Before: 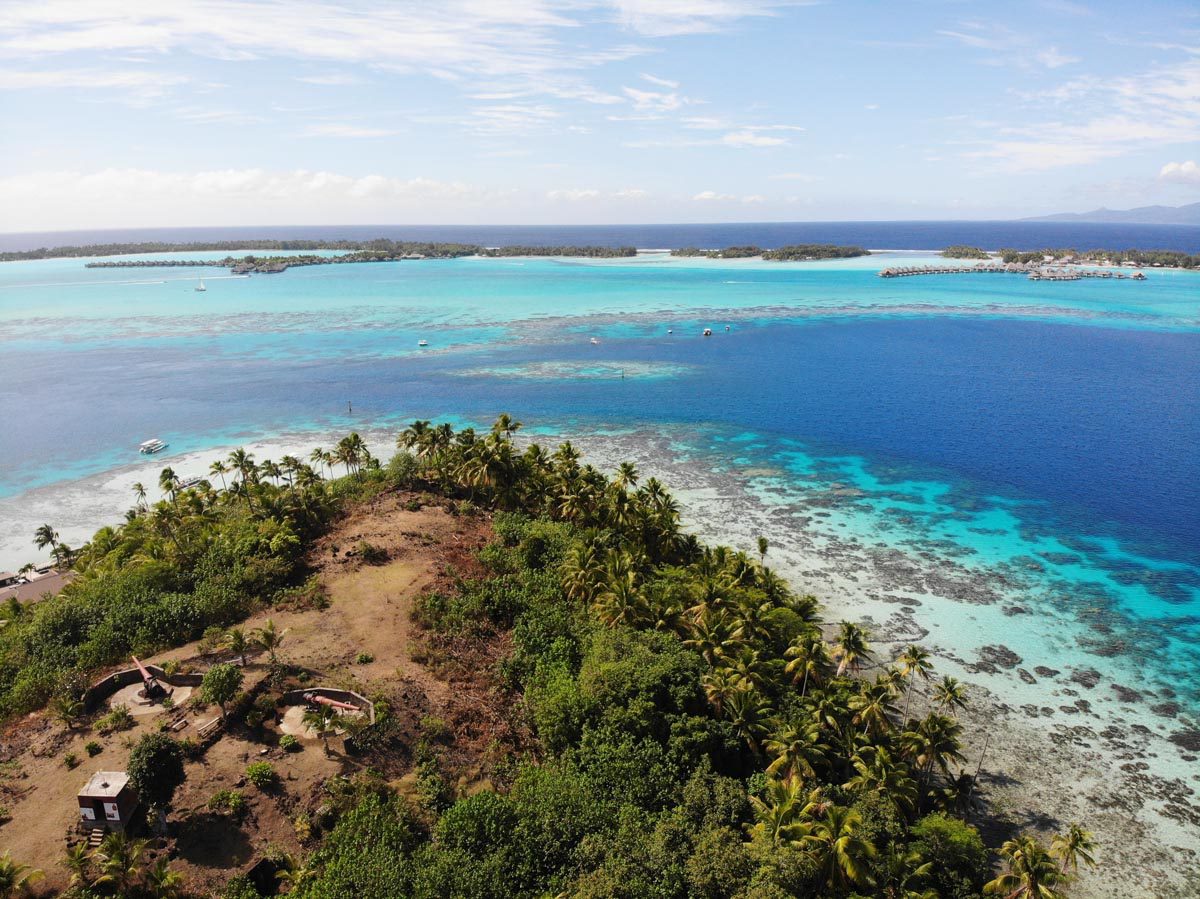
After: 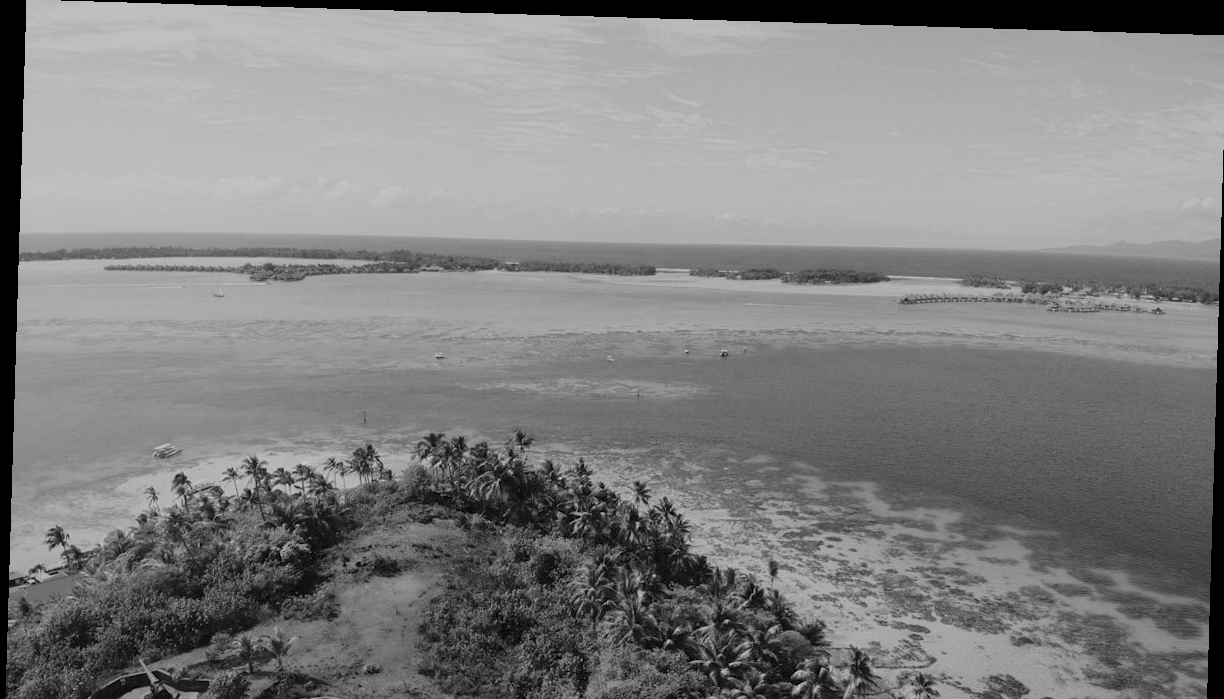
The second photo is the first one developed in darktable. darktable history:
color zones: curves: ch0 [(0, 0.485) (0.178, 0.476) (0.261, 0.623) (0.411, 0.403) (0.708, 0.603) (0.934, 0.412)]; ch1 [(0.003, 0.485) (0.149, 0.496) (0.229, 0.584) (0.326, 0.551) (0.484, 0.262) (0.757, 0.643)]
rotate and perspective: rotation 1.72°, automatic cropping off
contrast brightness saturation: brightness -0.09
monochrome: a -92.57, b 58.91
tone curve: curves: ch0 [(0, 0) (0.003, 0.003) (0.011, 0.011) (0.025, 0.025) (0.044, 0.045) (0.069, 0.07) (0.1, 0.1) (0.136, 0.137) (0.177, 0.179) (0.224, 0.226) (0.277, 0.279) (0.335, 0.338) (0.399, 0.402) (0.468, 0.472) (0.543, 0.547) (0.623, 0.628) (0.709, 0.715) (0.801, 0.807) (0.898, 0.902) (1, 1)], preserve colors none
color balance rgb: shadows lift › chroma 1%, shadows lift › hue 113°, highlights gain › chroma 0.2%, highlights gain › hue 333°, perceptual saturation grading › global saturation 20%, perceptual saturation grading › highlights -50%, perceptual saturation grading › shadows 25%, contrast -20%
crop: bottom 24.967%
